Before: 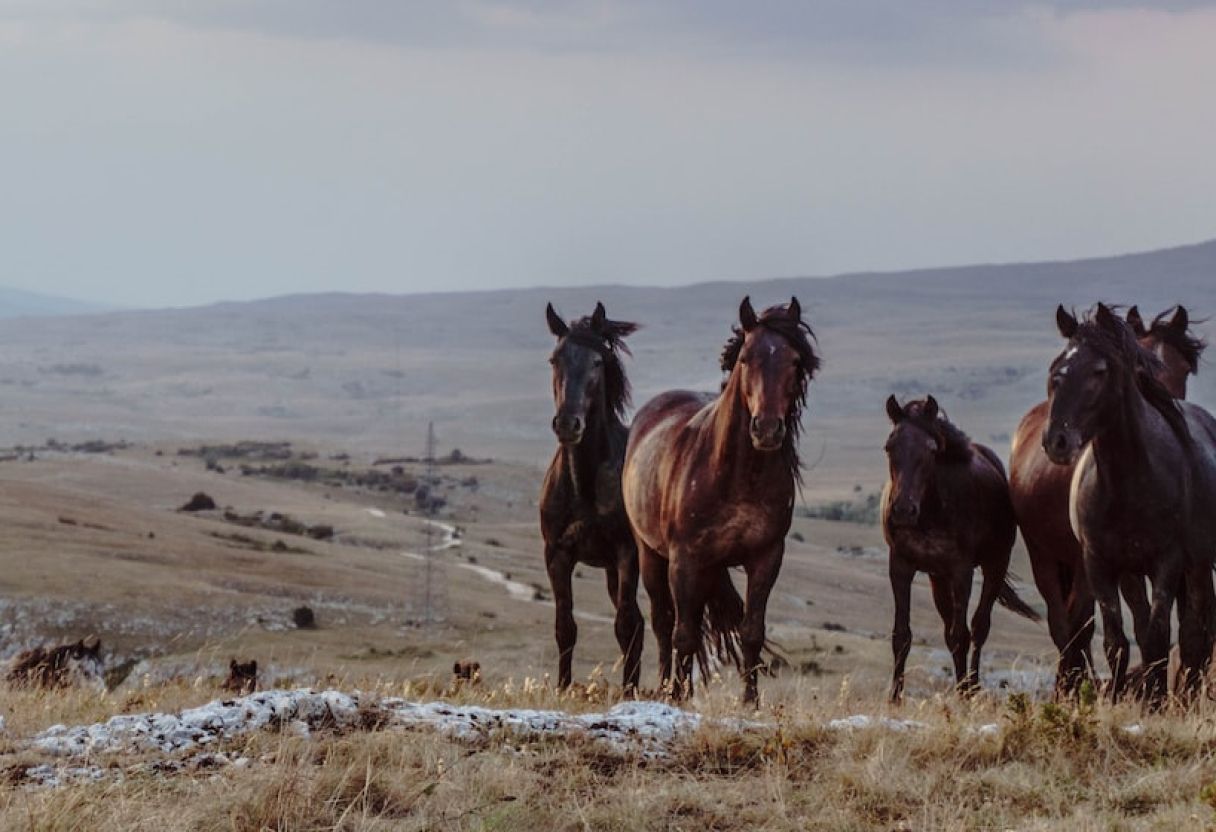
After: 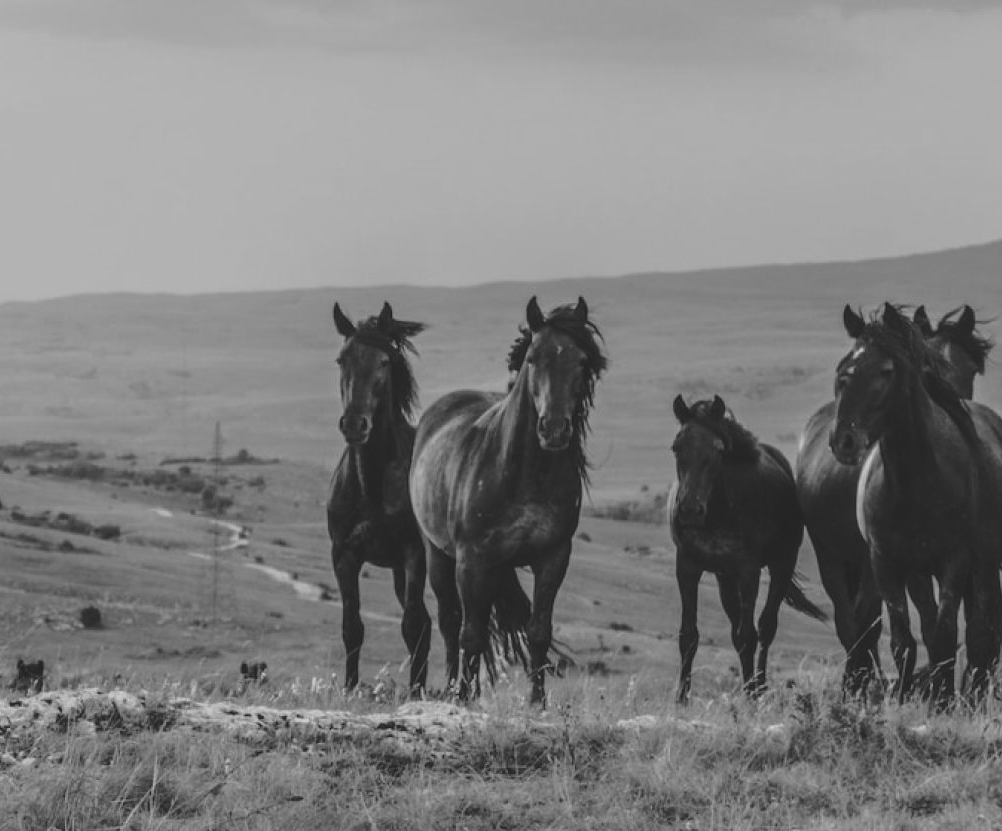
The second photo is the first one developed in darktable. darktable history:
monochrome: on, module defaults
color balance: lift [1.01, 1, 1, 1], gamma [1.097, 1, 1, 1], gain [0.85, 1, 1, 1]
crop: left 17.582%, bottom 0.031%
